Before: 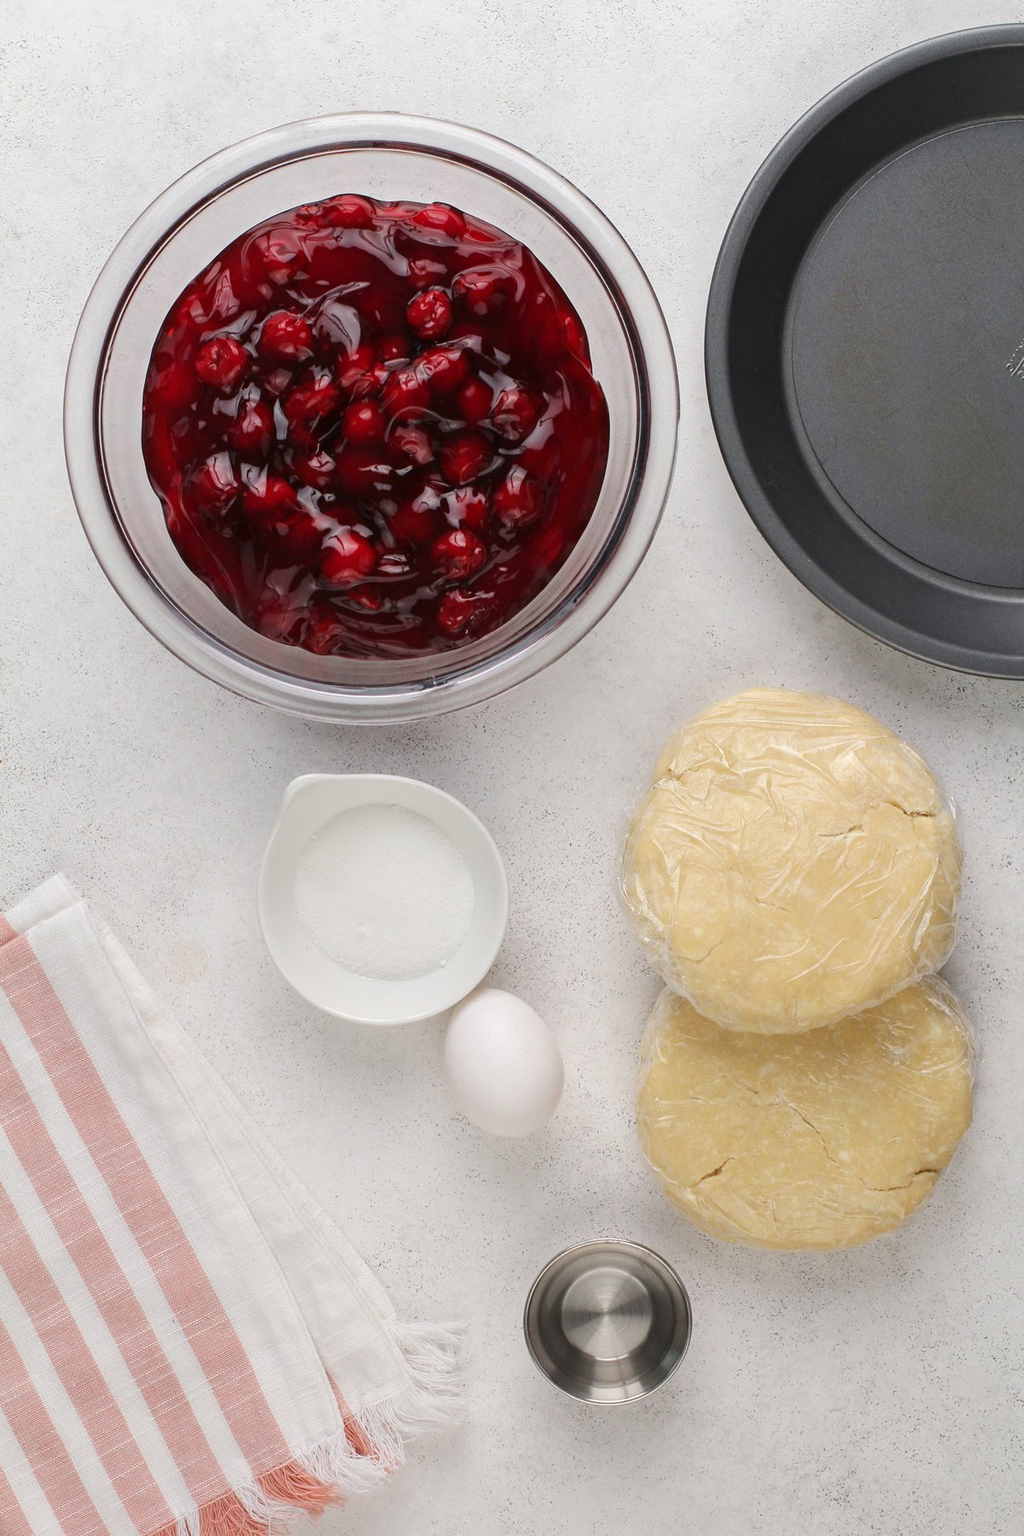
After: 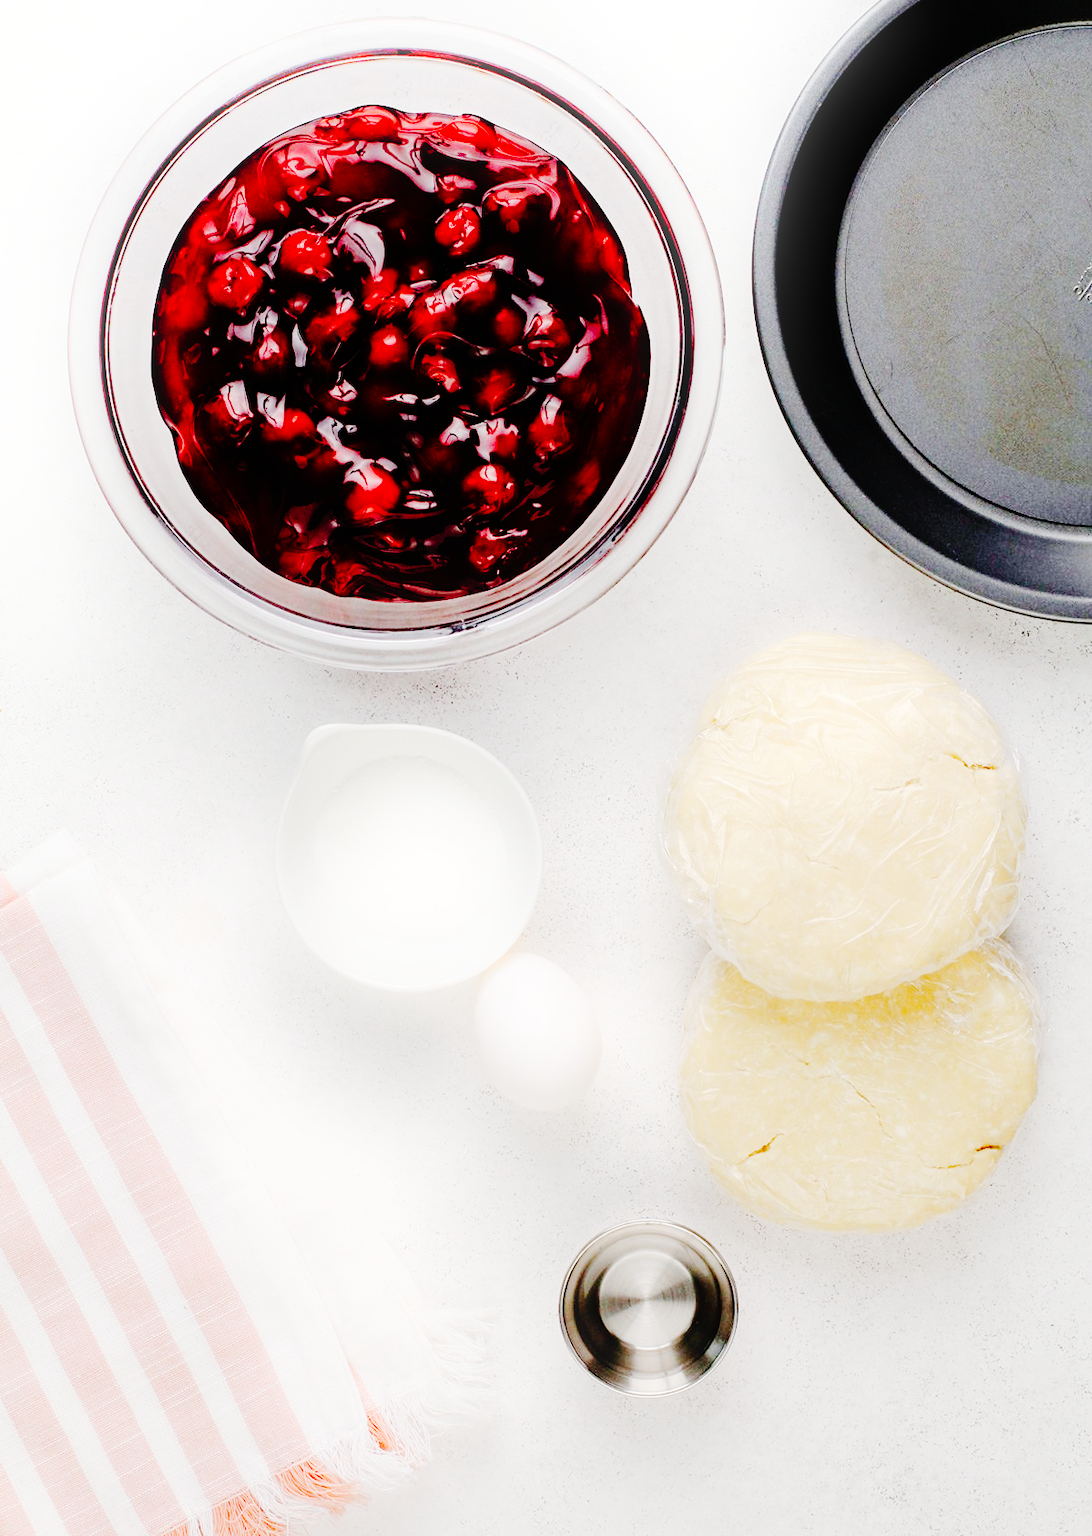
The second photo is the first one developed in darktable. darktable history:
bloom: size 9%, threshold 100%, strength 7%
base curve: curves: ch0 [(0, 0) (0.036, 0.01) (0.123, 0.254) (0.258, 0.504) (0.507, 0.748) (1, 1)], preserve colors none
tone curve: curves: ch0 [(0, 0) (0.003, 0.002) (0.011, 0.006) (0.025, 0.012) (0.044, 0.021) (0.069, 0.027) (0.1, 0.035) (0.136, 0.06) (0.177, 0.108) (0.224, 0.173) (0.277, 0.26) (0.335, 0.353) (0.399, 0.453) (0.468, 0.555) (0.543, 0.641) (0.623, 0.724) (0.709, 0.792) (0.801, 0.857) (0.898, 0.918) (1, 1)], preserve colors none
crop and rotate: top 6.25%
